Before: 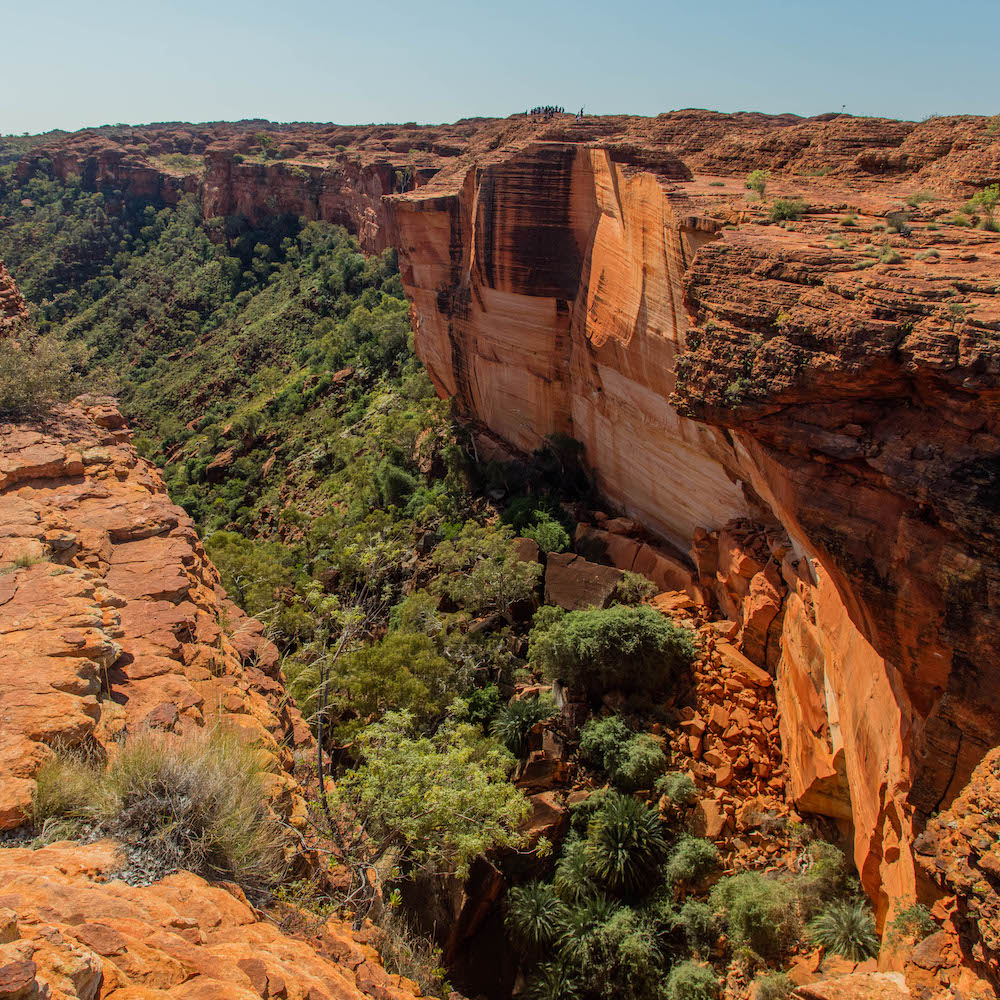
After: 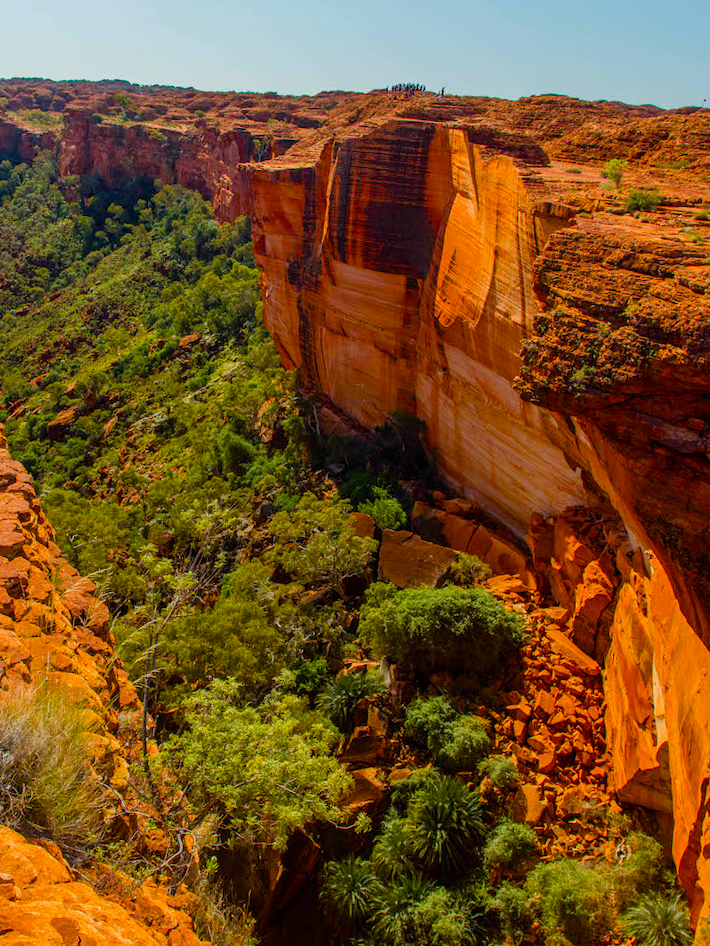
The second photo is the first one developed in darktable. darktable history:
color zones: curves: ch1 [(0, 0.525) (0.143, 0.556) (0.286, 0.52) (0.429, 0.5) (0.571, 0.5) (0.714, 0.5) (0.857, 0.503) (1, 0.525)]
crop and rotate: angle -3.27°, left 14.277%, top 0.028%, right 10.766%, bottom 0.028%
color balance rgb: perceptual saturation grading › global saturation 45%, perceptual saturation grading › highlights -25%, perceptual saturation grading › shadows 50%, perceptual brilliance grading › global brilliance 3%, global vibrance 3%
